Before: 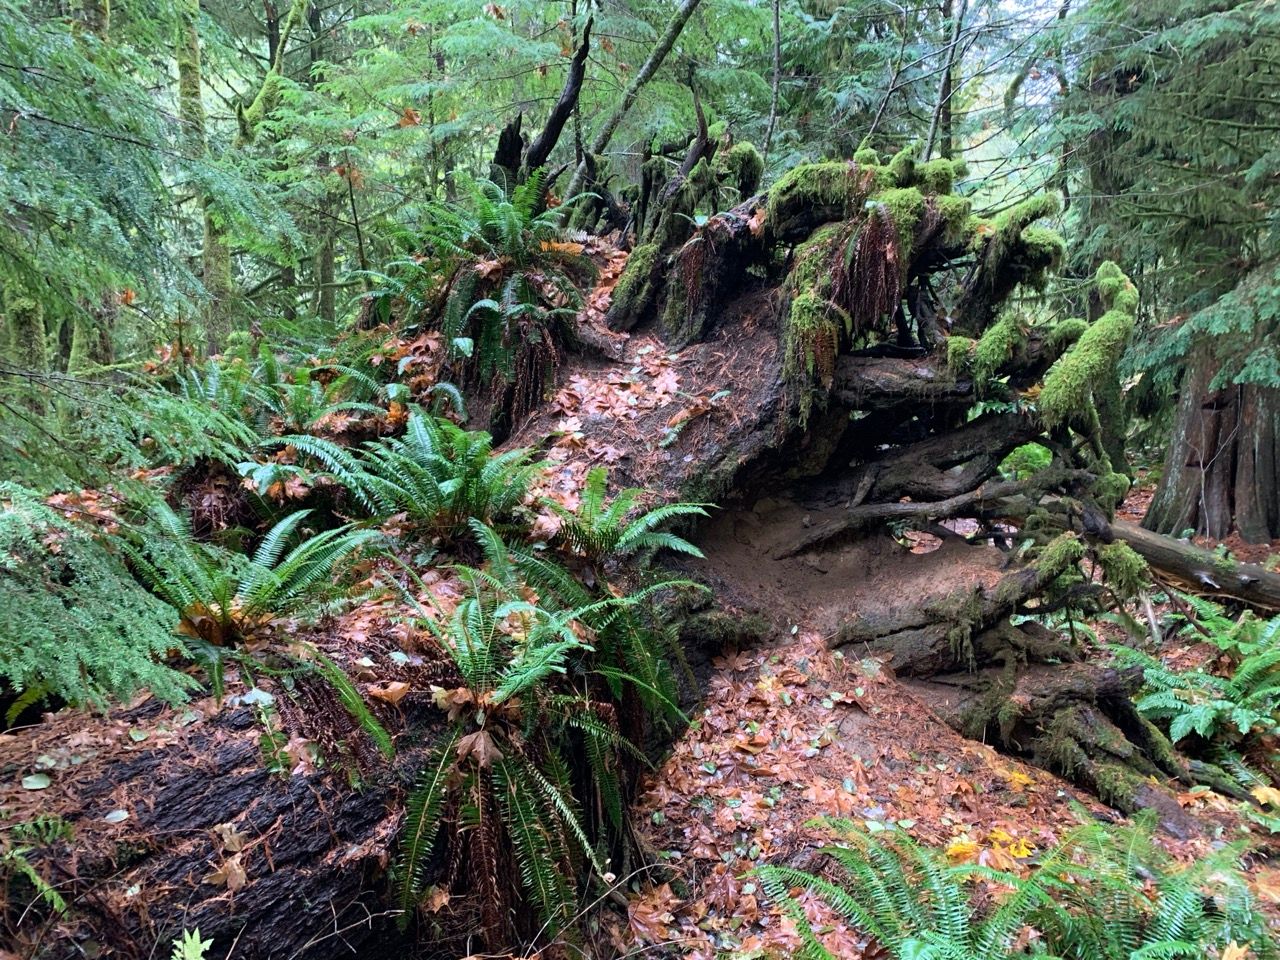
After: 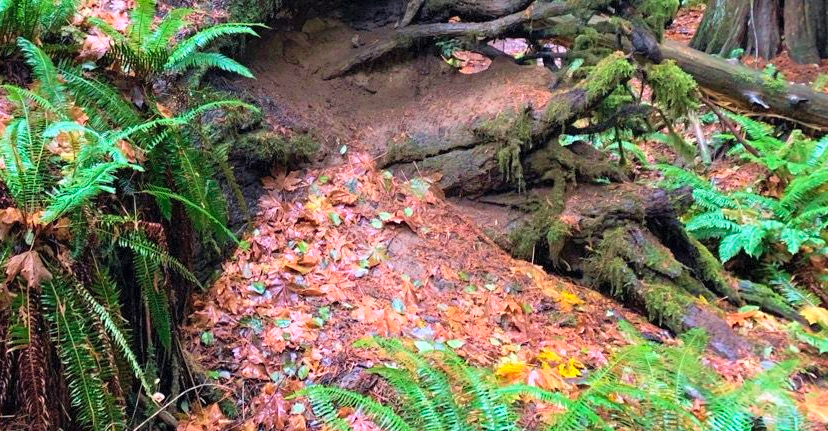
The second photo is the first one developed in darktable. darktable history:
crop and rotate: left 35.249%, top 50.019%, bottom 4.994%
velvia: on, module defaults
contrast brightness saturation: contrast 0.066, brightness 0.177, saturation 0.41
